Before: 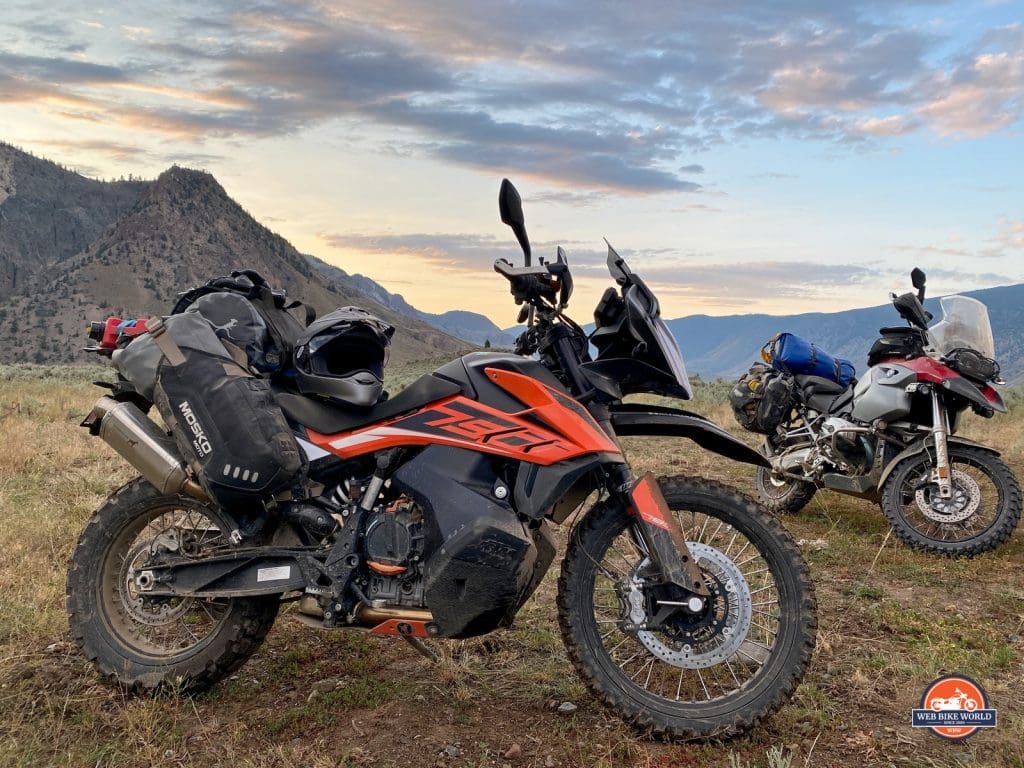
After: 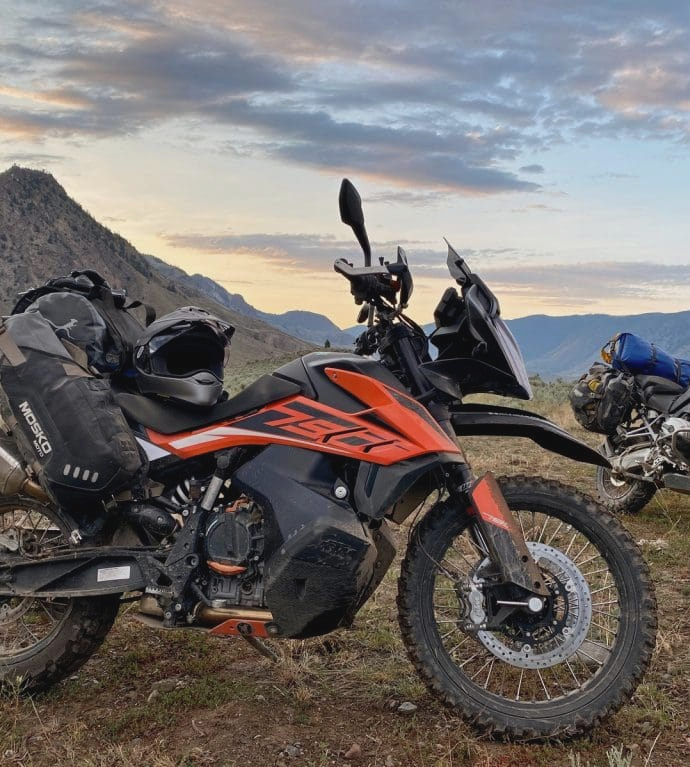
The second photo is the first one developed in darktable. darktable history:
crop and rotate: left 15.694%, right 16.833%
tone equalizer: mask exposure compensation -0.487 EV
contrast brightness saturation: contrast -0.09, brightness -0.03, saturation -0.109
